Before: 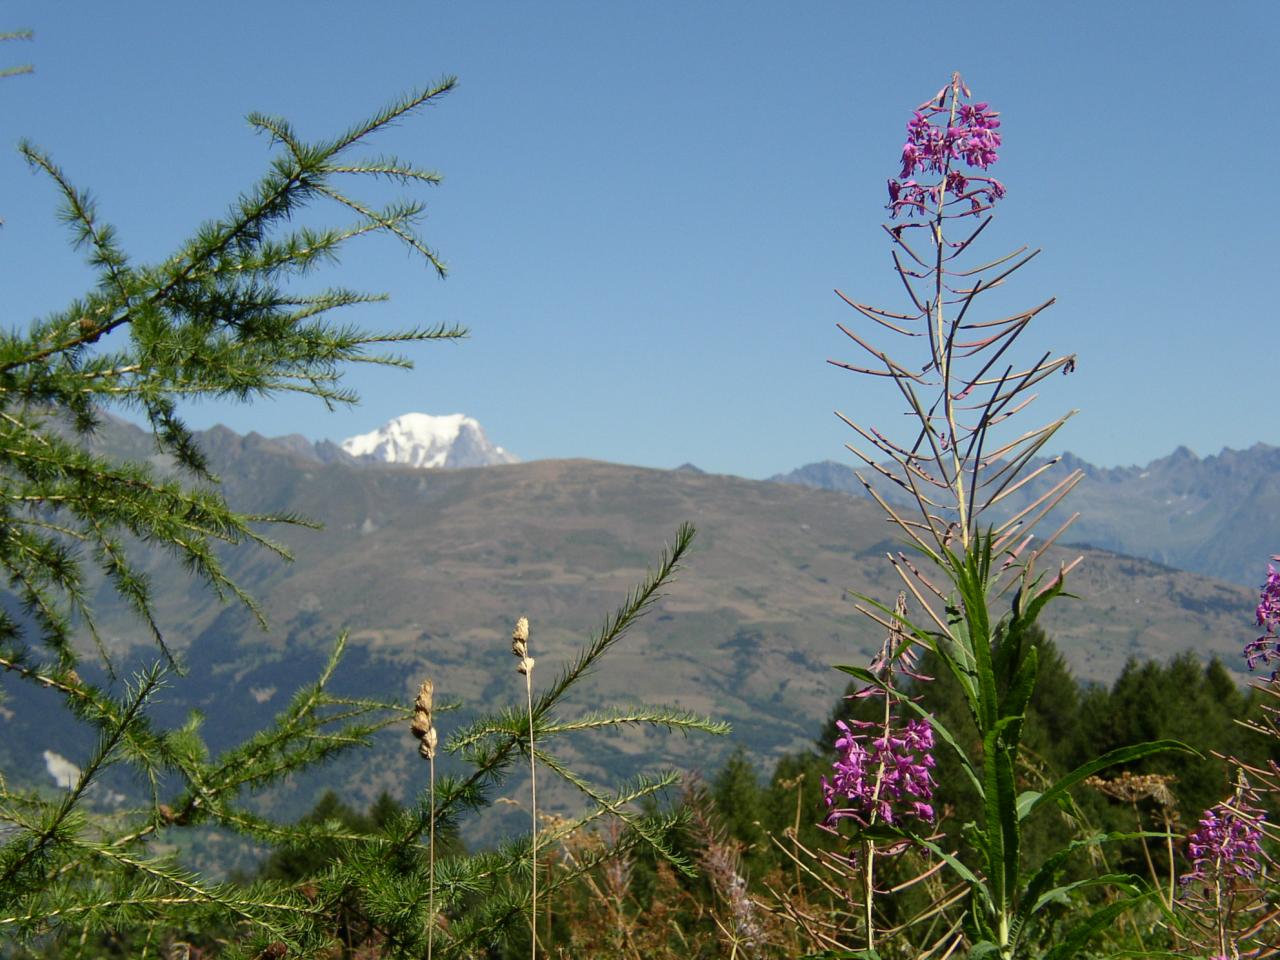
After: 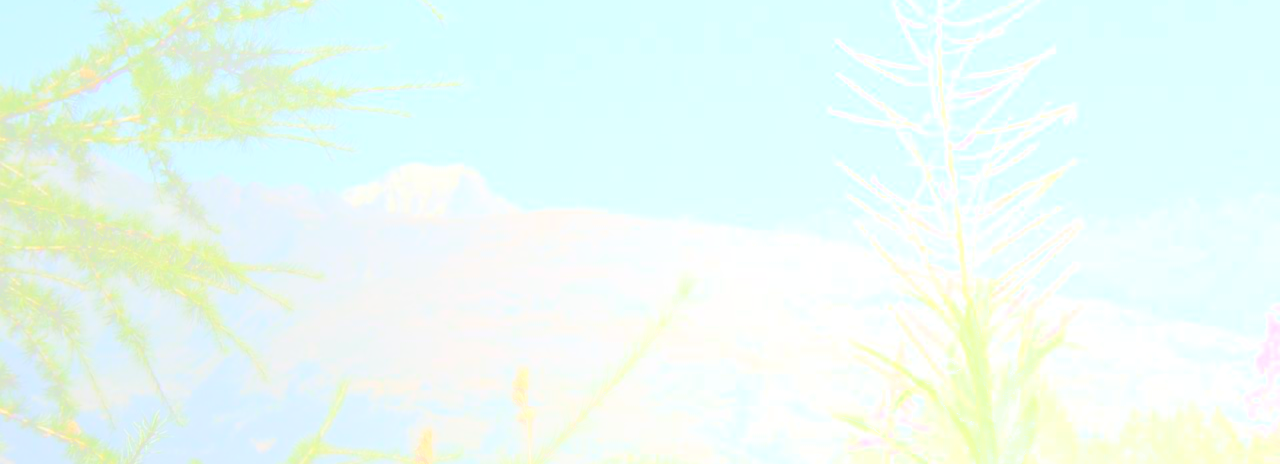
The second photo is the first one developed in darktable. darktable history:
exposure: exposure -0.072 EV, compensate highlight preservation false
crop and rotate: top 26.056%, bottom 25.543%
bloom: size 85%, threshold 5%, strength 85%
